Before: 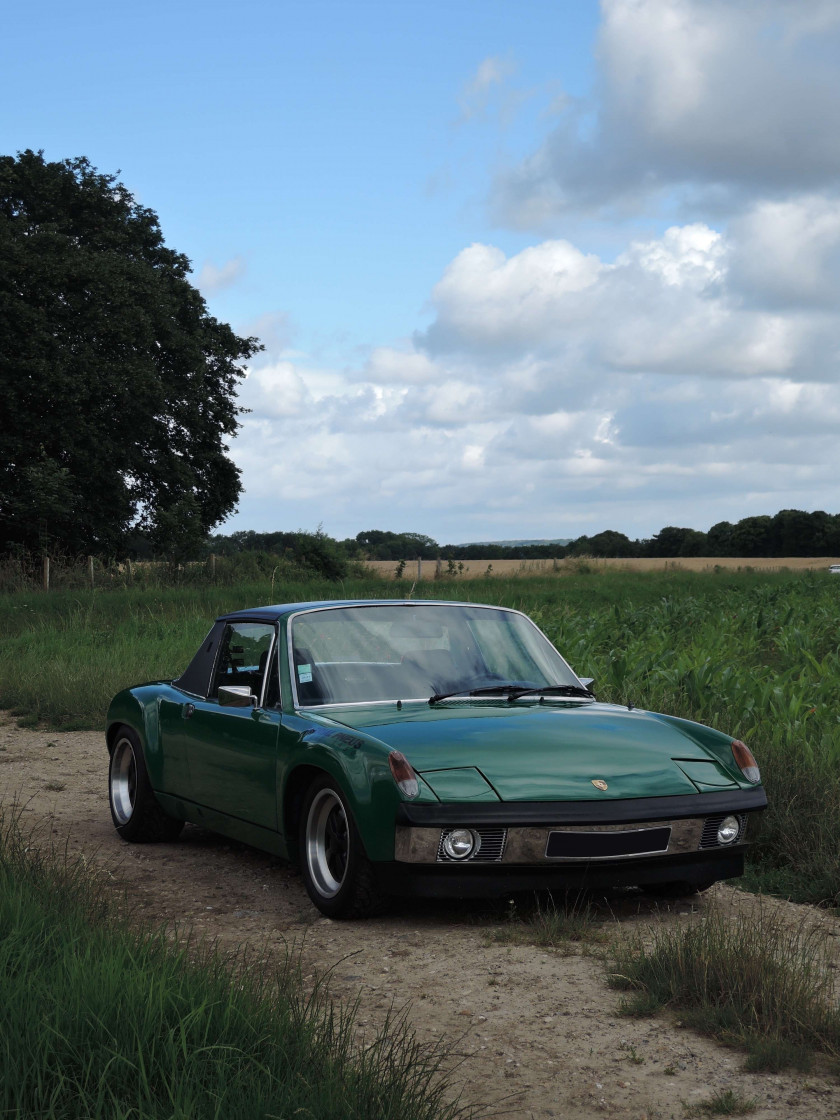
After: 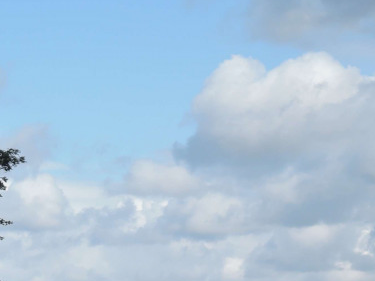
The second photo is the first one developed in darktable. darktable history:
crop: left 28.64%, top 16.832%, right 26.637%, bottom 58.055%
contrast brightness saturation: contrast -0.11
